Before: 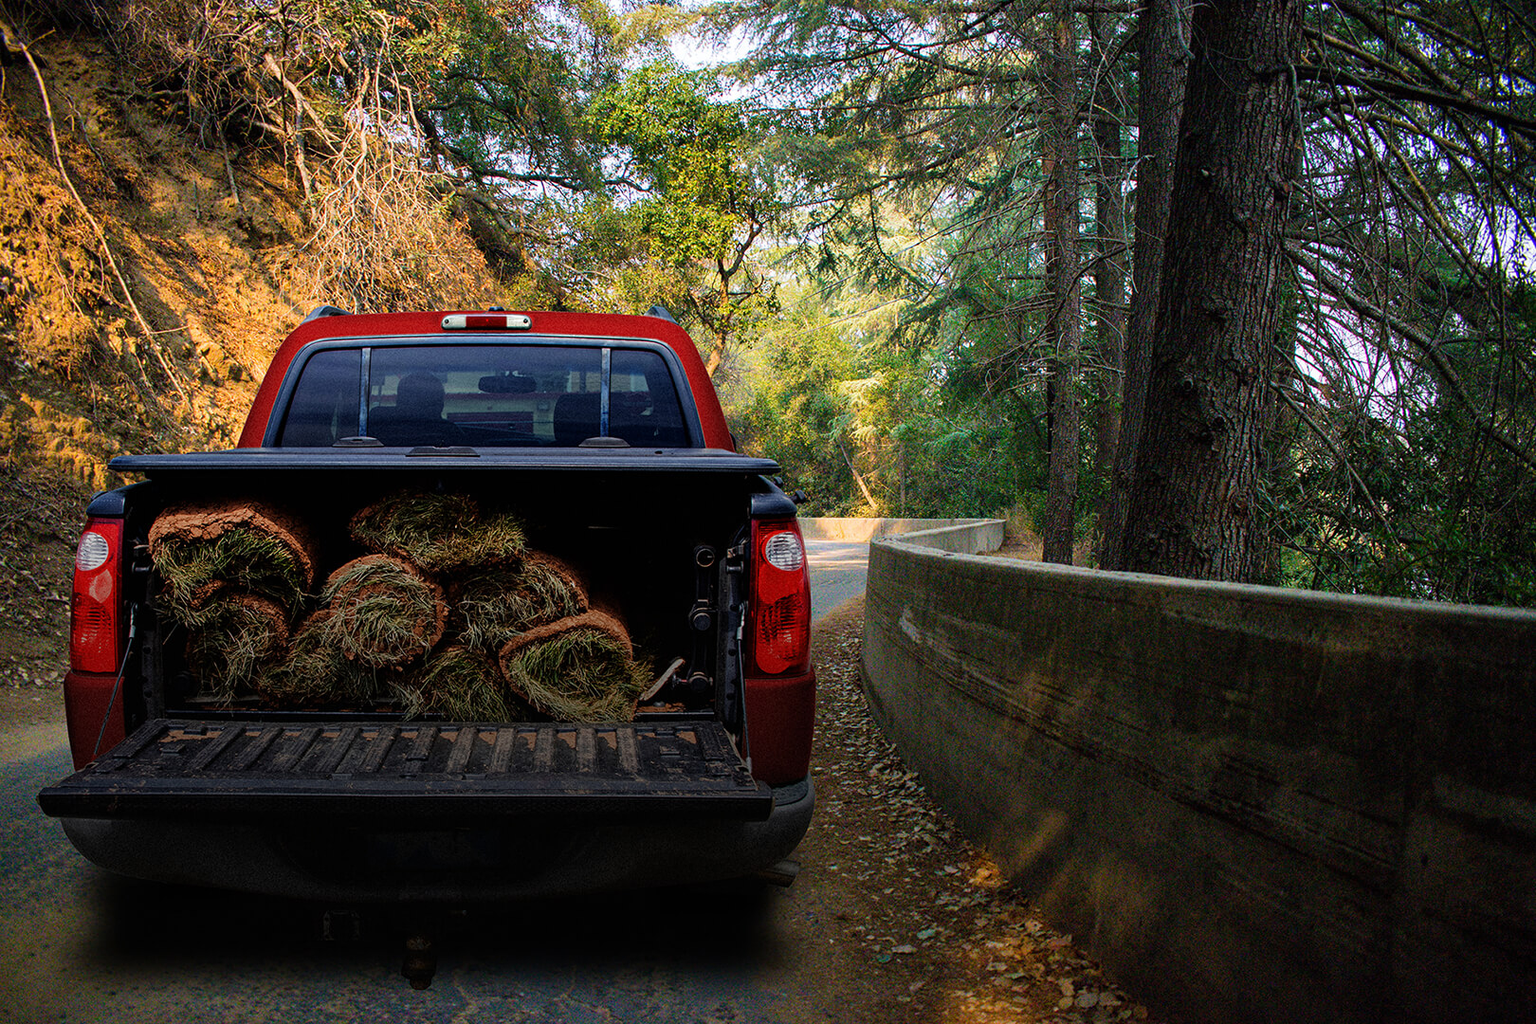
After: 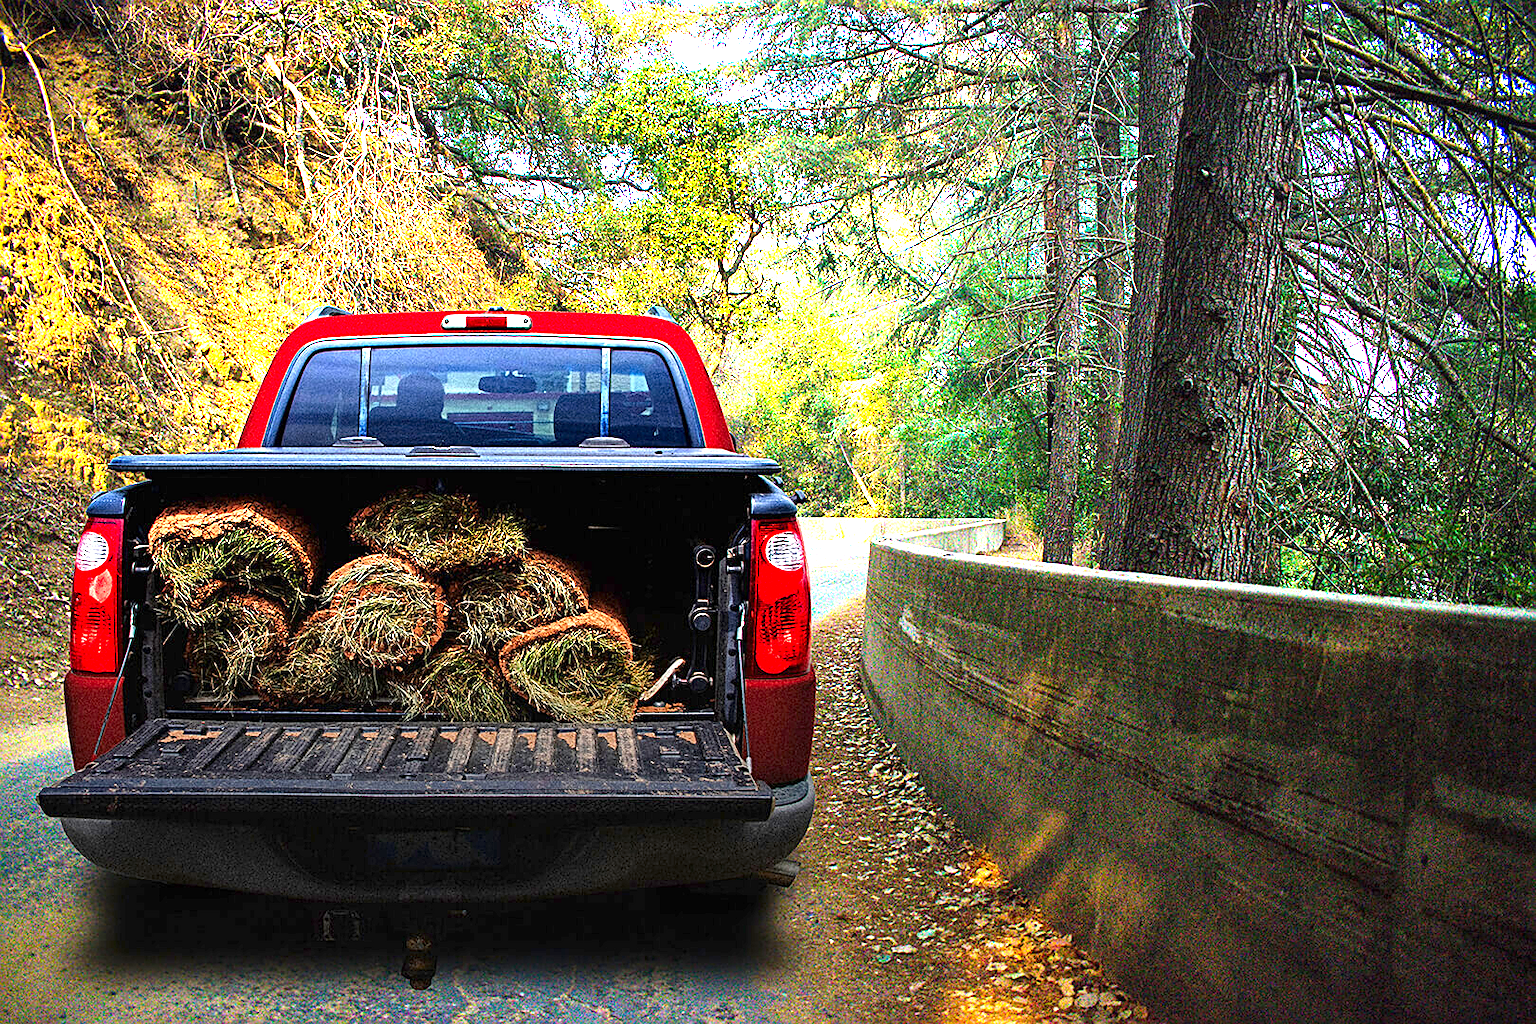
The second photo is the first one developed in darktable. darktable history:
sharpen: on, module defaults
exposure: exposure 2.25 EV, compensate highlight preservation false
contrast brightness saturation: contrast 0.04, saturation 0.16
